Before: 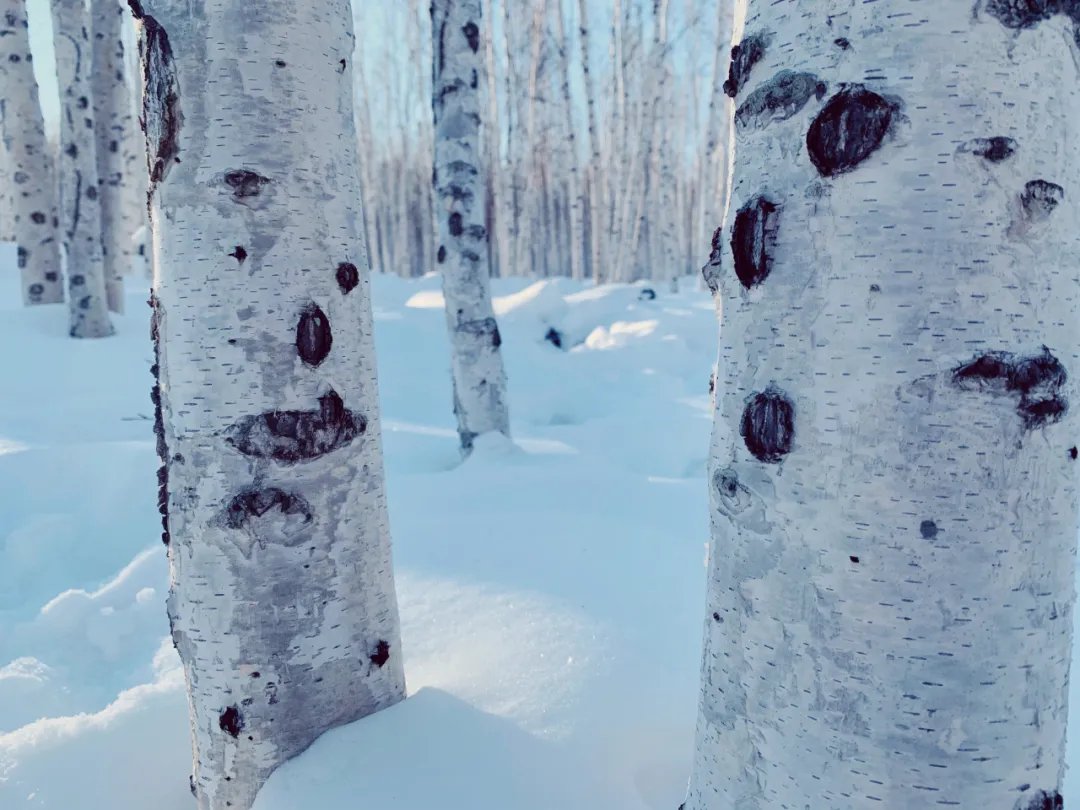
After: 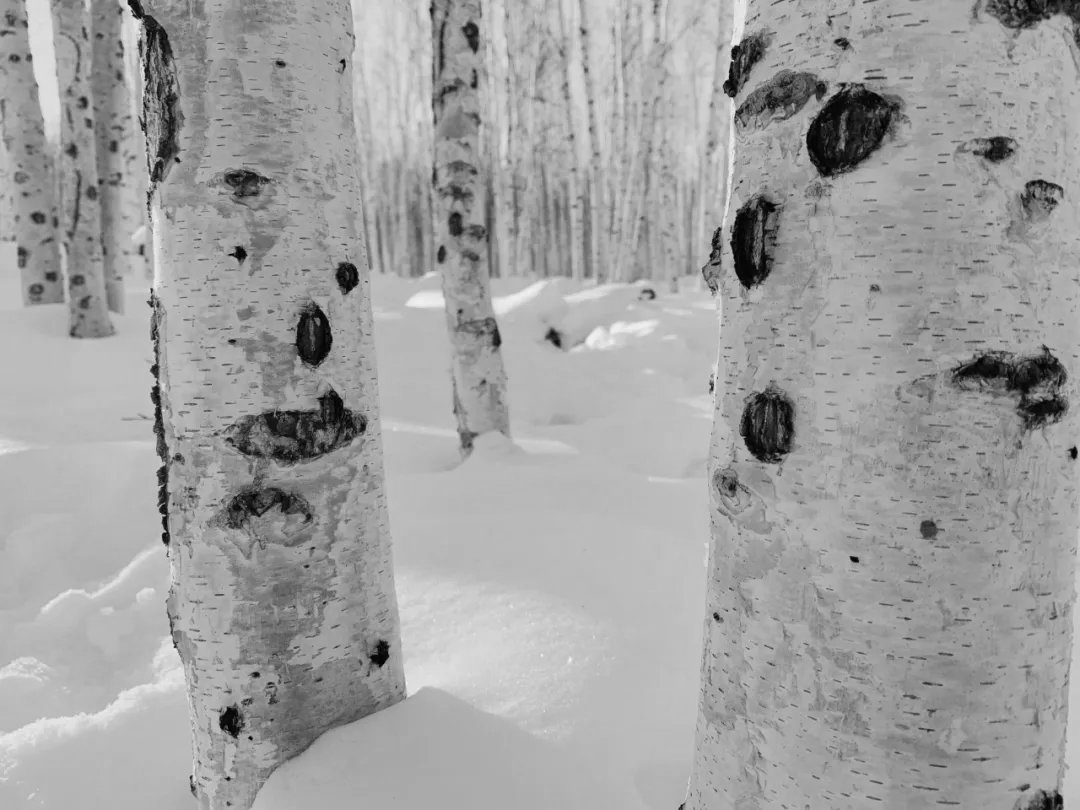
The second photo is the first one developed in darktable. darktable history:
color contrast: green-magenta contrast 0, blue-yellow contrast 0
exposure: black level correction 0.001, compensate highlight preservation false
